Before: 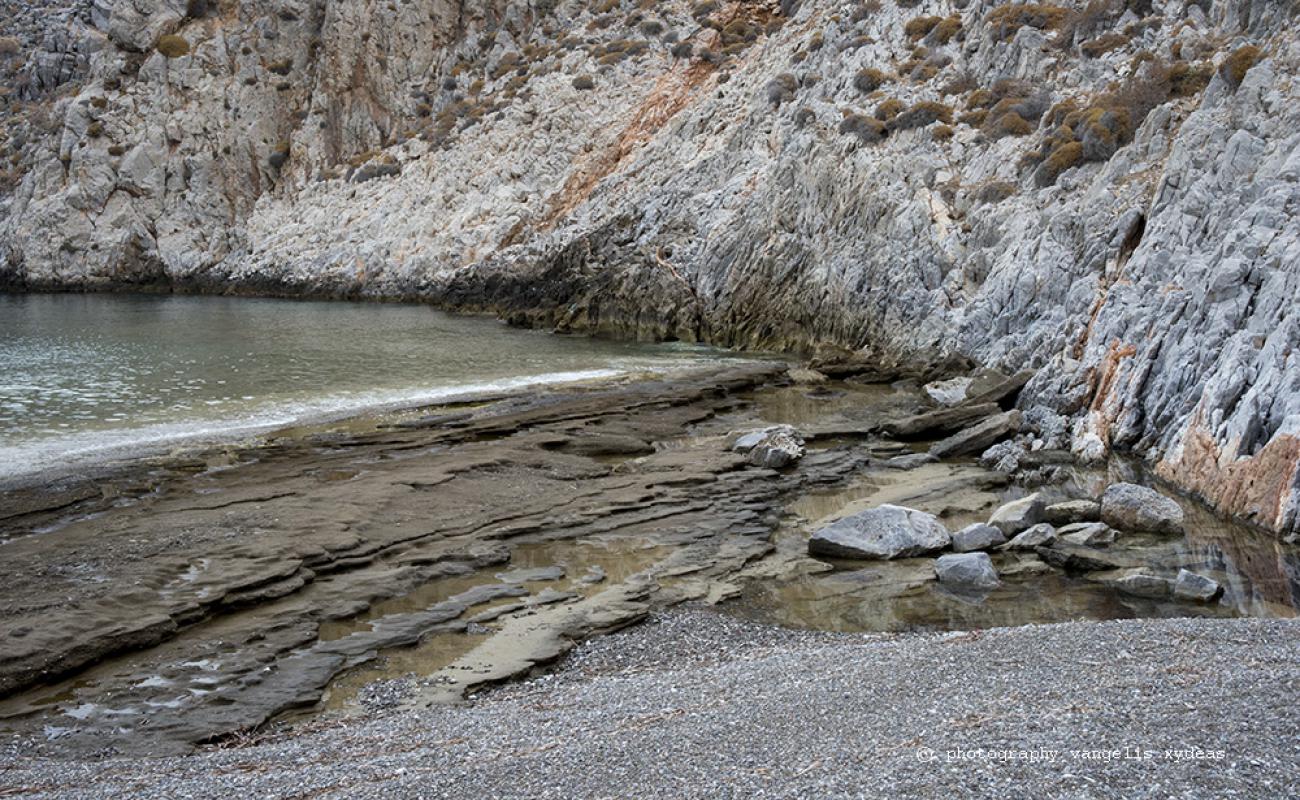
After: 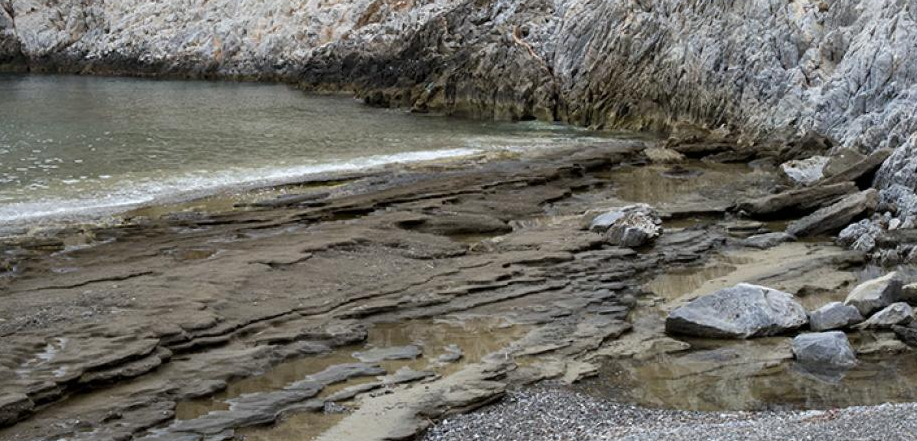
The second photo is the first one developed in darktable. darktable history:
crop: left 11.077%, top 27.634%, right 18.322%, bottom 17.149%
